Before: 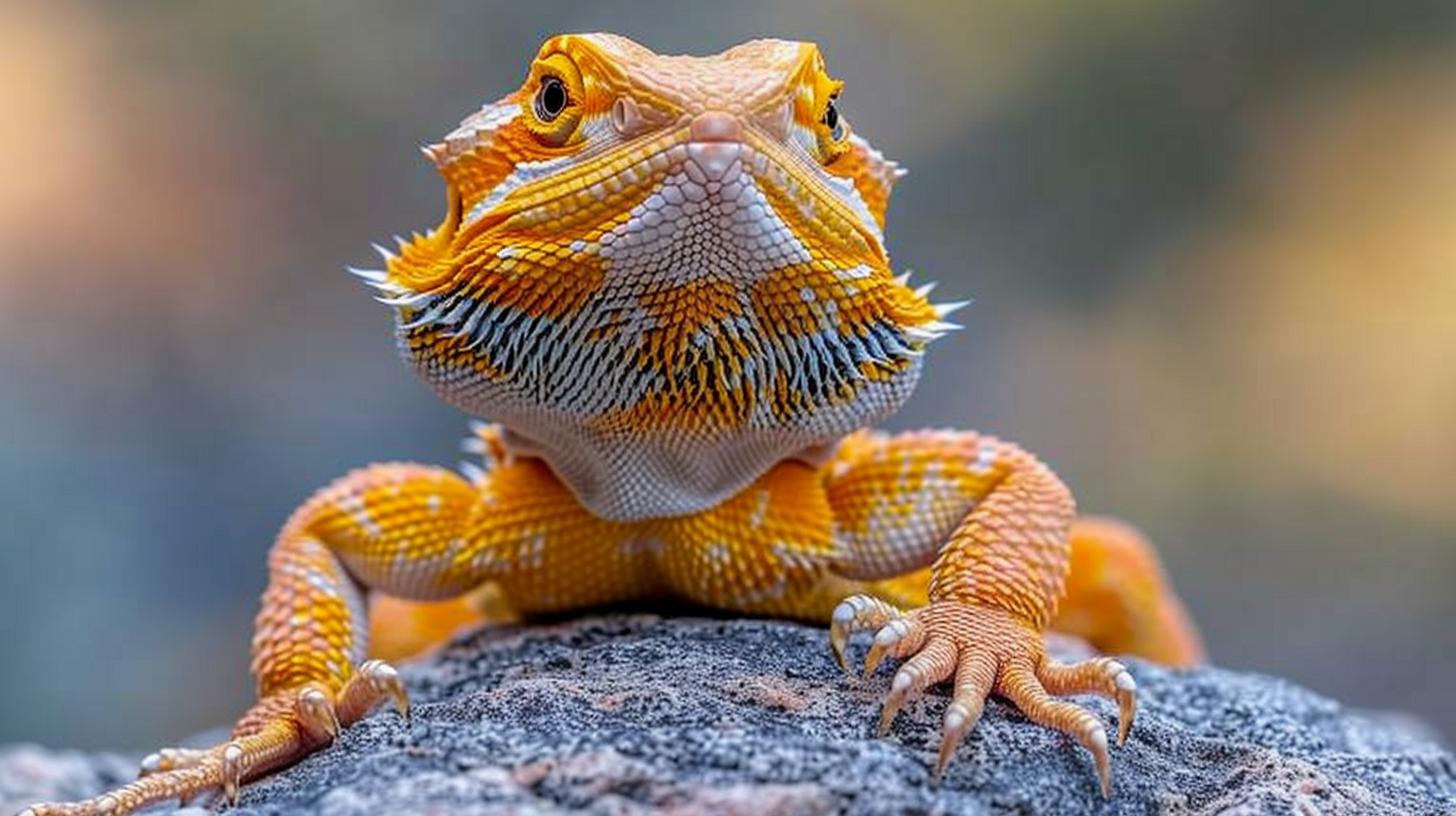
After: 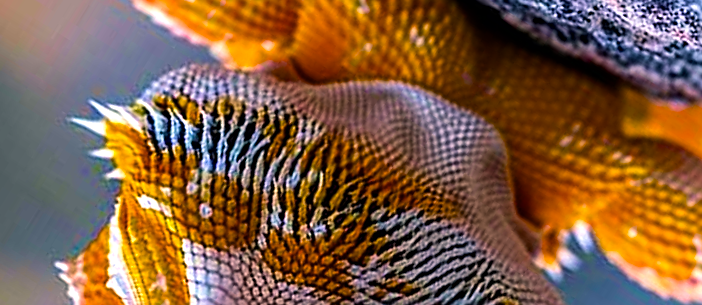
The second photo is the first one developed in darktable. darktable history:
crop and rotate: angle 148.1°, left 9.095%, top 15.655%, right 4.509%, bottom 17.162%
sharpen: on, module defaults
velvia: strength 44.43%
color balance rgb: highlights gain › chroma 2.007%, highlights gain › hue 45.83°, perceptual saturation grading › global saturation 29.946%, global vibrance 10.398%, saturation formula JzAzBz (2021)
tone equalizer: -8 EV -0.734 EV, -7 EV -0.691 EV, -6 EV -0.601 EV, -5 EV -0.367 EV, -3 EV 0.374 EV, -2 EV 0.6 EV, -1 EV 0.683 EV, +0 EV 0.73 EV, edges refinement/feathering 500, mask exposure compensation -1.57 EV, preserve details no
